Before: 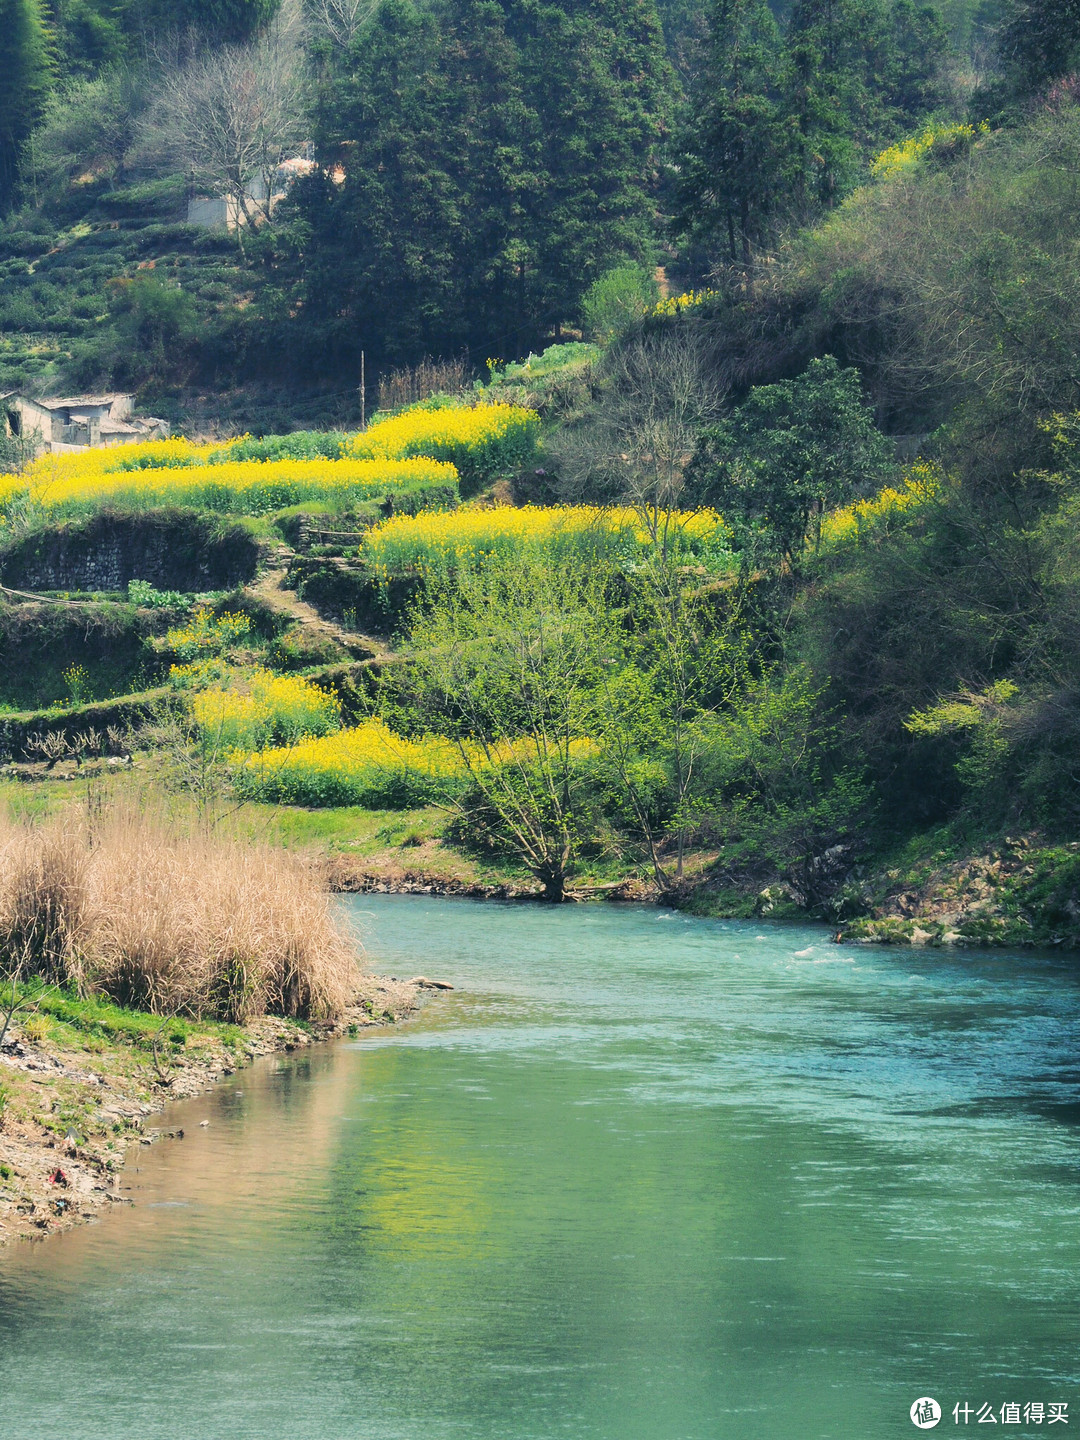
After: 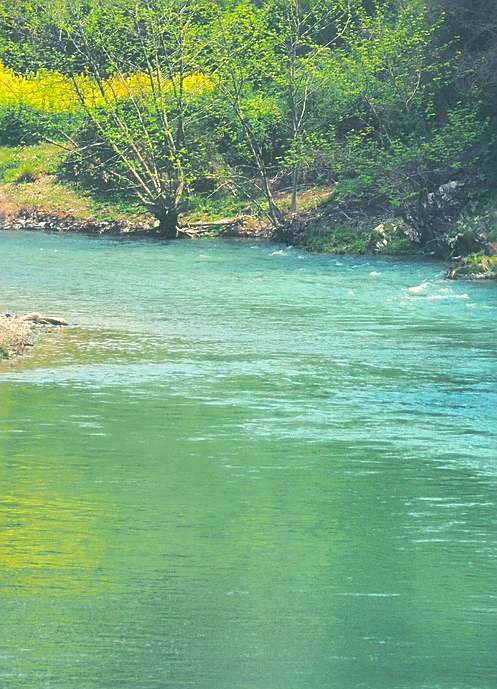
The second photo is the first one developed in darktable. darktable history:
shadows and highlights: on, module defaults
crop: left 35.756%, top 46.15%, right 18.224%, bottom 5.949%
contrast brightness saturation: contrast -0.099, brightness 0.053, saturation 0.077
tone equalizer: edges refinement/feathering 500, mask exposure compensation -1.57 EV, preserve details no
exposure: exposure 0.601 EV, compensate exposure bias true, compensate highlight preservation false
haze removal: strength -0.099, compatibility mode true, adaptive false
sharpen: on, module defaults
